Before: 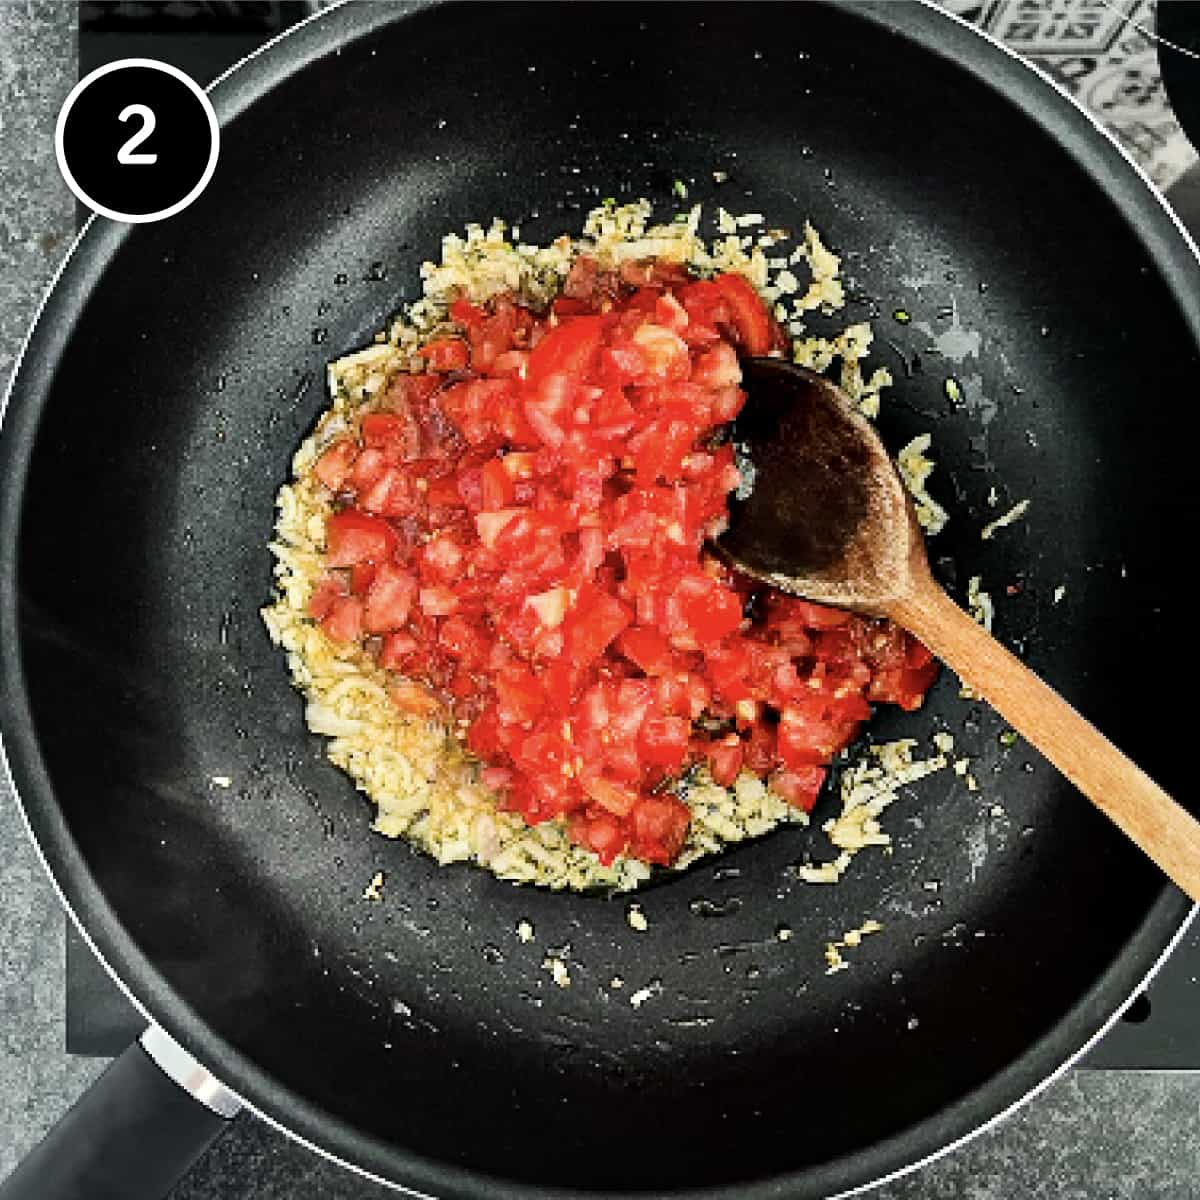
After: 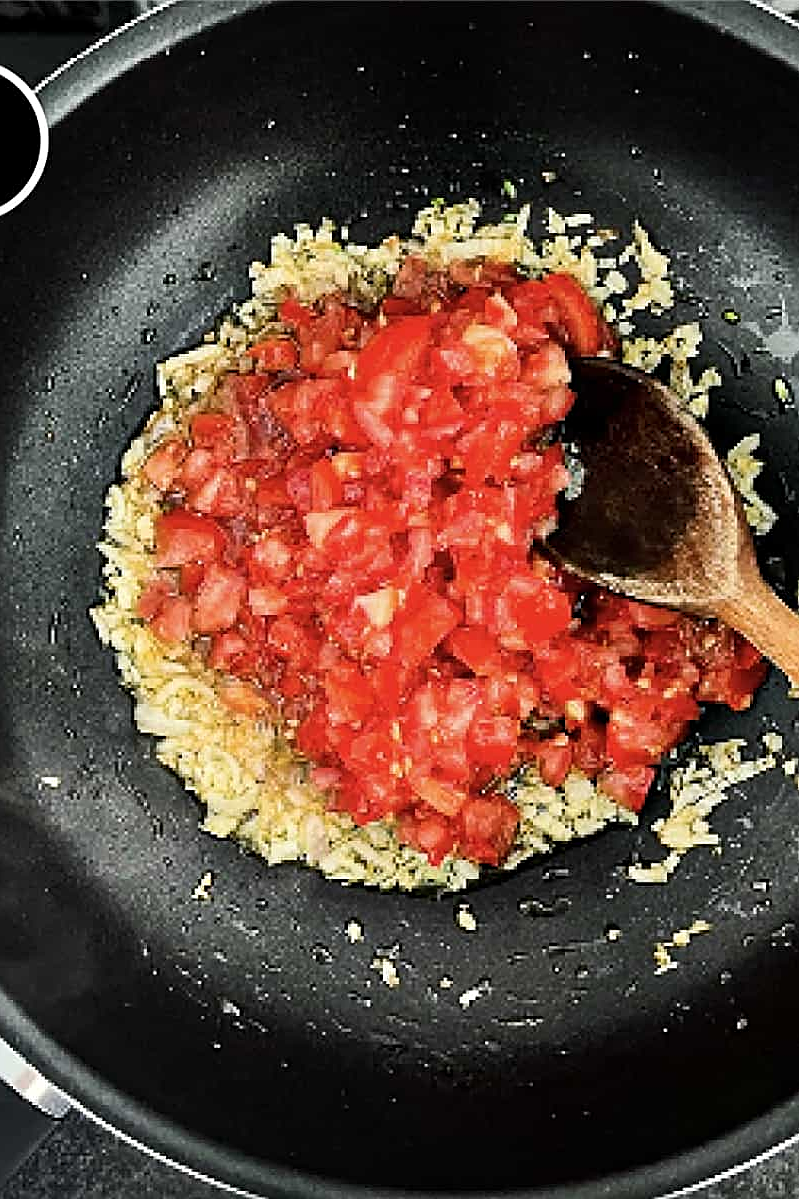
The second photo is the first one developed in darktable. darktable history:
levels: mode automatic, black 0.023%, white 99.97%, levels [0.062, 0.494, 0.925]
sharpen: on, module defaults
crop and rotate: left 14.292%, right 19.041%
